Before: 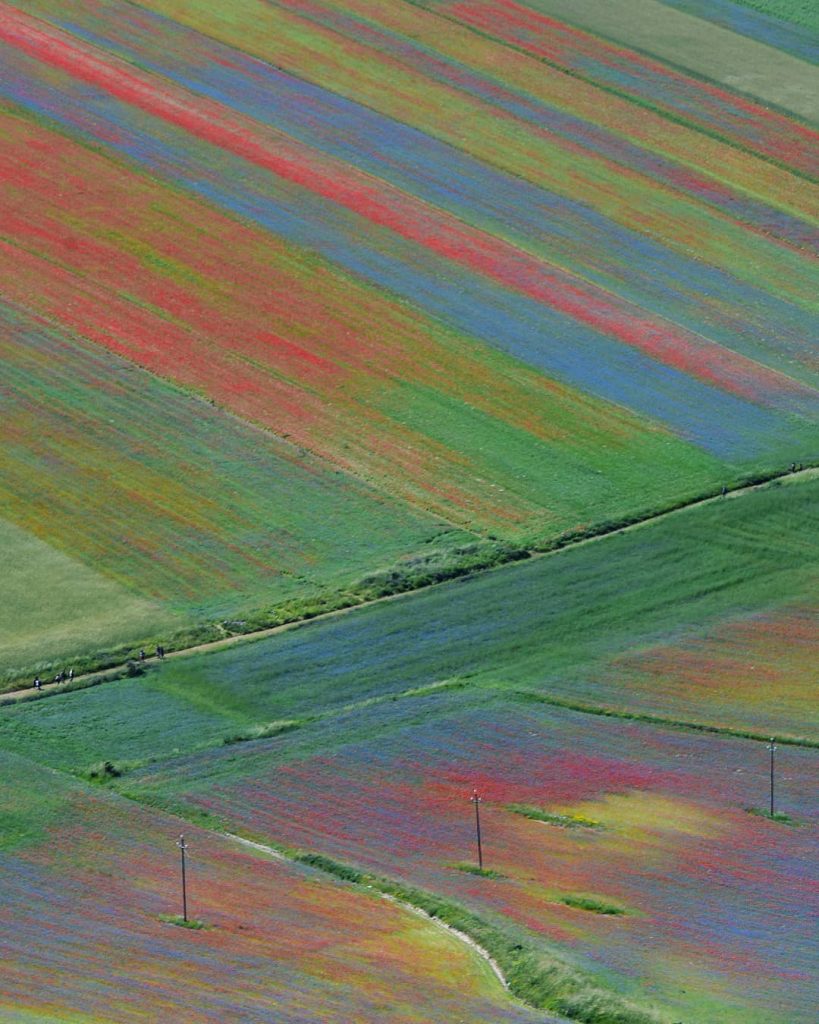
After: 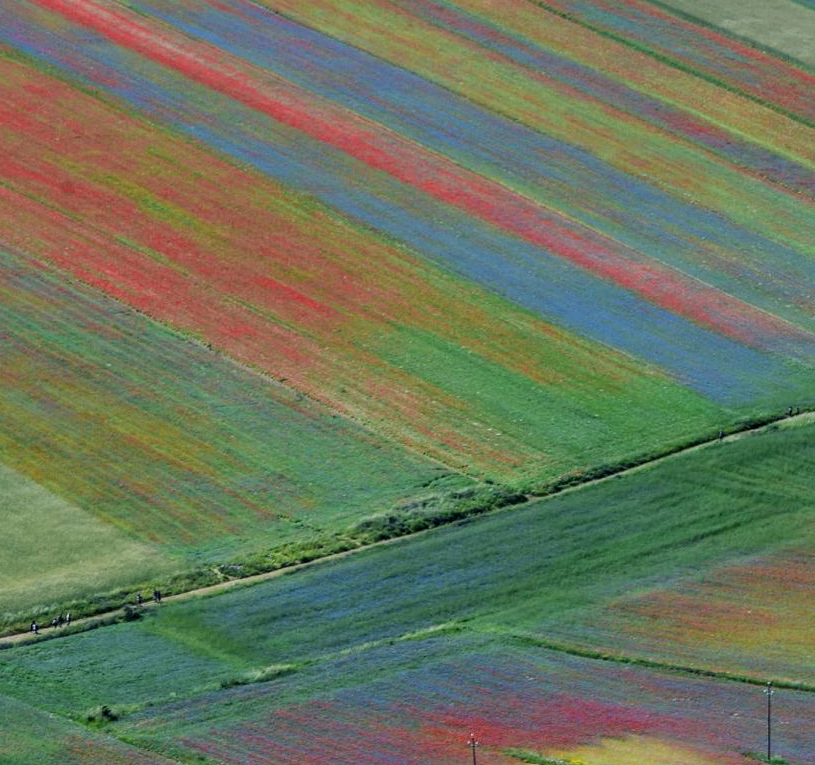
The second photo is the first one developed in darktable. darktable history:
local contrast: on, module defaults
crop: left 0.404%, top 5.493%, bottom 19.776%
